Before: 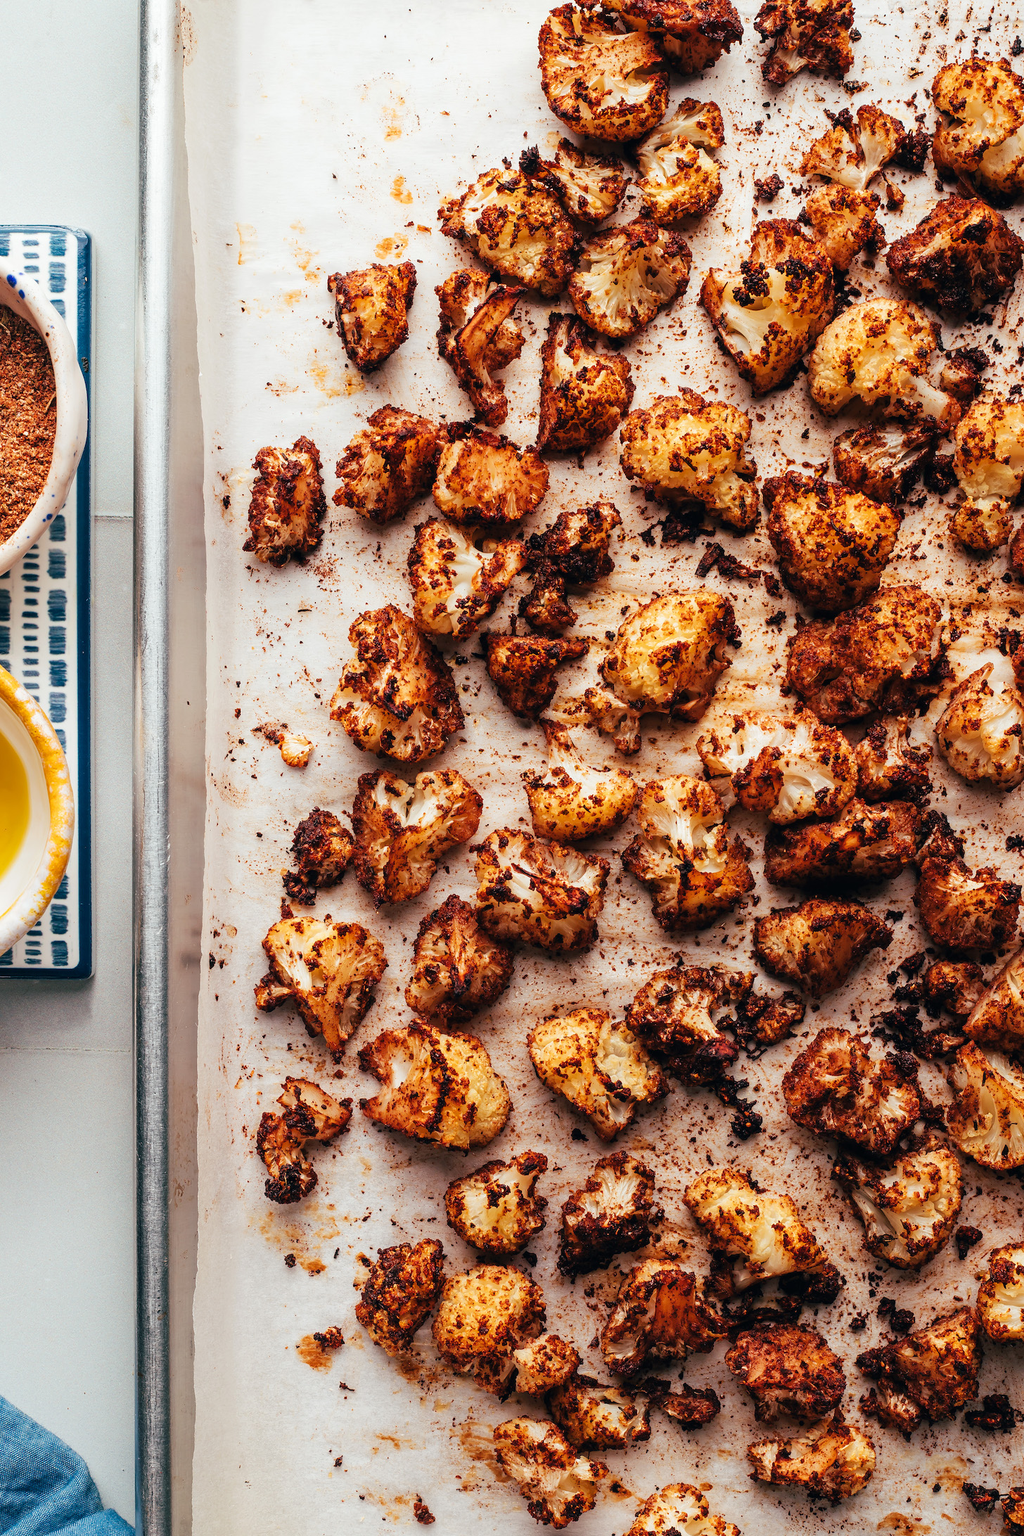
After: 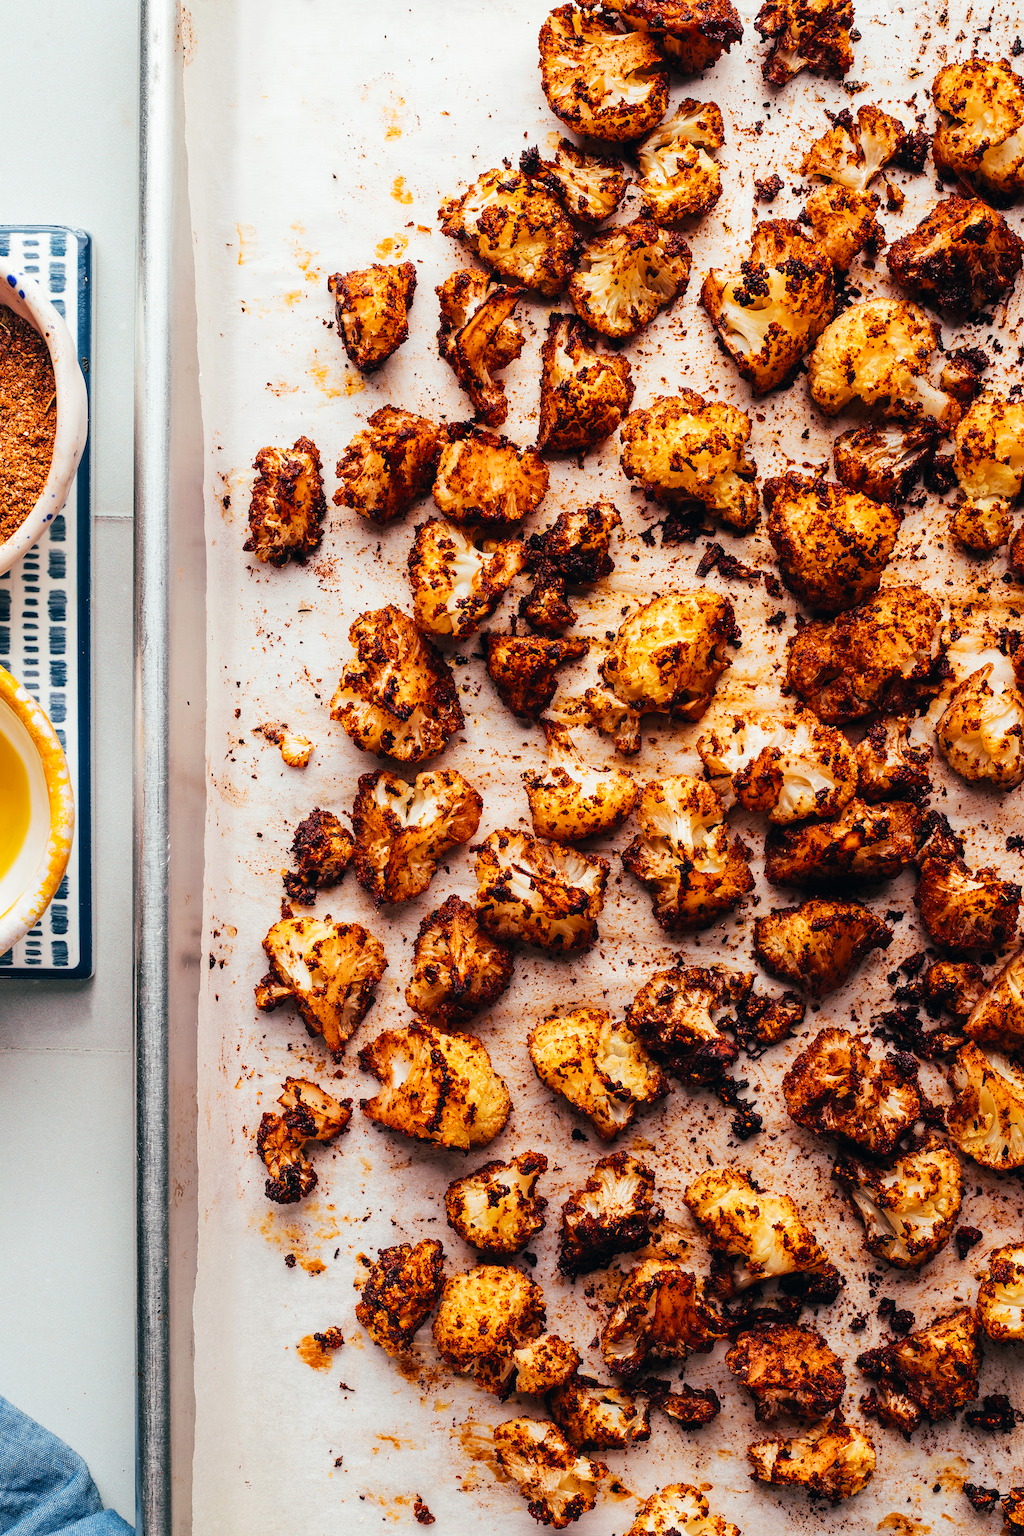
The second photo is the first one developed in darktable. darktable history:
tone curve: curves: ch0 [(0, 0.003) (0.117, 0.101) (0.257, 0.246) (0.408, 0.432) (0.611, 0.653) (0.824, 0.846) (1, 1)]; ch1 [(0, 0) (0.227, 0.197) (0.405, 0.421) (0.501, 0.501) (0.522, 0.53) (0.563, 0.572) (0.589, 0.611) (0.699, 0.709) (0.976, 0.992)]; ch2 [(0, 0) (0.208, 0.176) (0.377, 0.38) (0.5, 0.5) (0.537, 0.534) (0.571, 0.576) (0.681, 0.746) (1, 1)], color space Lab, independent channels, preserve colors none
